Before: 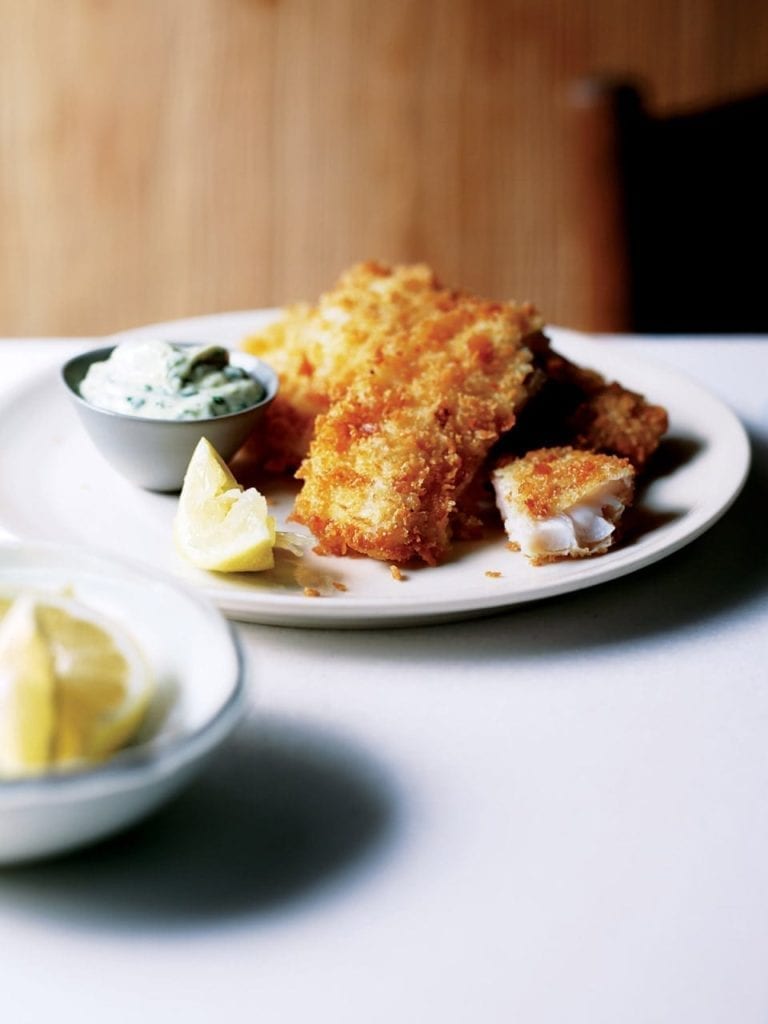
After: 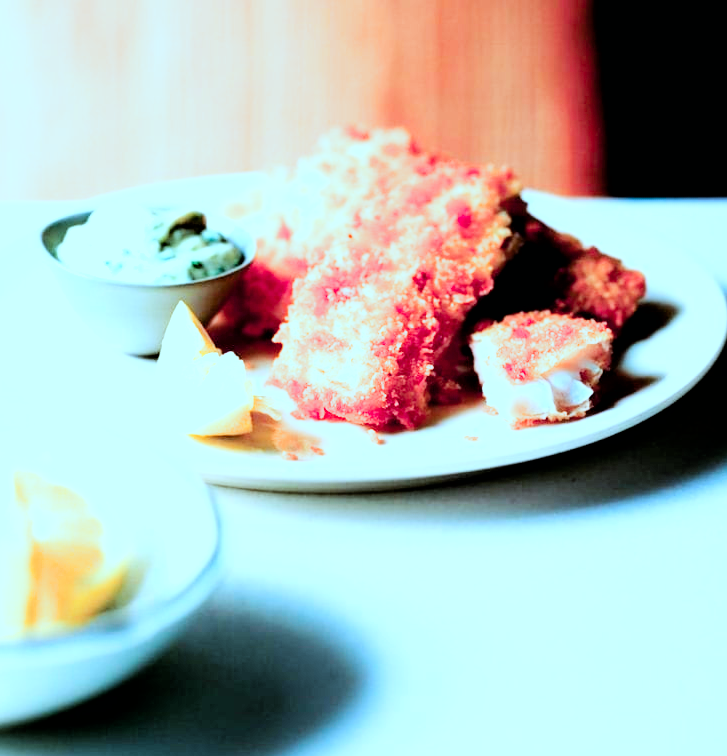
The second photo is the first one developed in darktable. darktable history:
color correction: highlights a* -11.94, highlights b* -15.58
exposure: black level correction 0.001, exposure 1.819 EV, compensate highlight preservation false
tone equalizer: on, module defaults
filmic rgb: black relative exposure -5.06 EV, white relative exposure 3.96 EV, hardness 2.9, contrast 1.2
color zones: curves: ch1 [(0.24, 0.634) (0.75, 0.5)]; ch2 [(0.253, 0.437) (0.745, 0.491)]
crop and rotate: left 2.94%, top 13.295%, right 2.287%, bottom 12.833%
